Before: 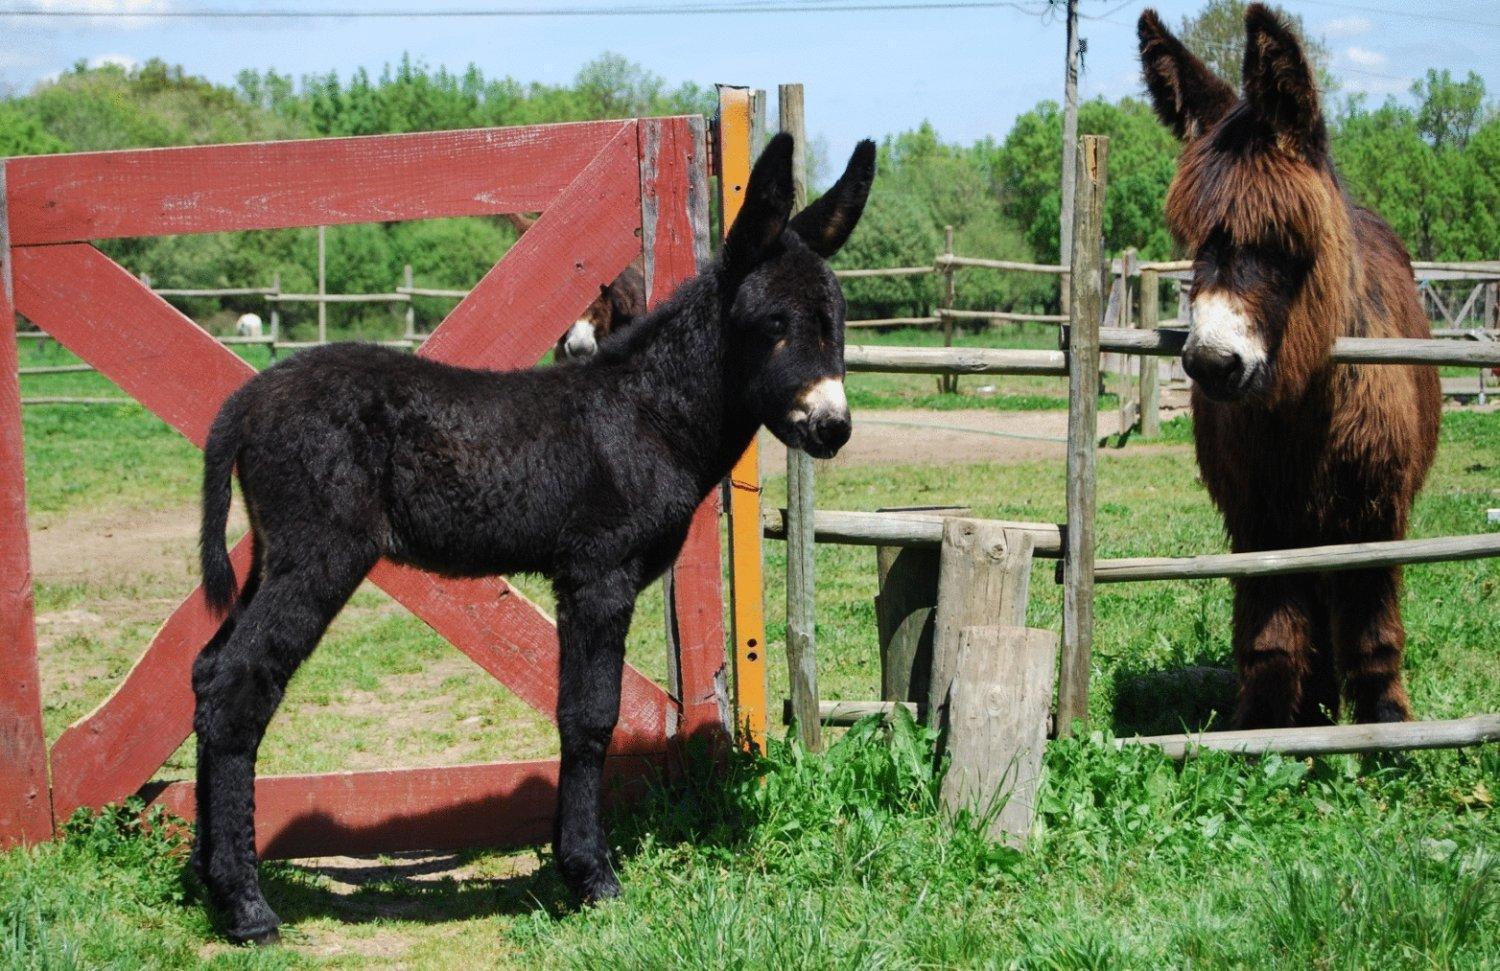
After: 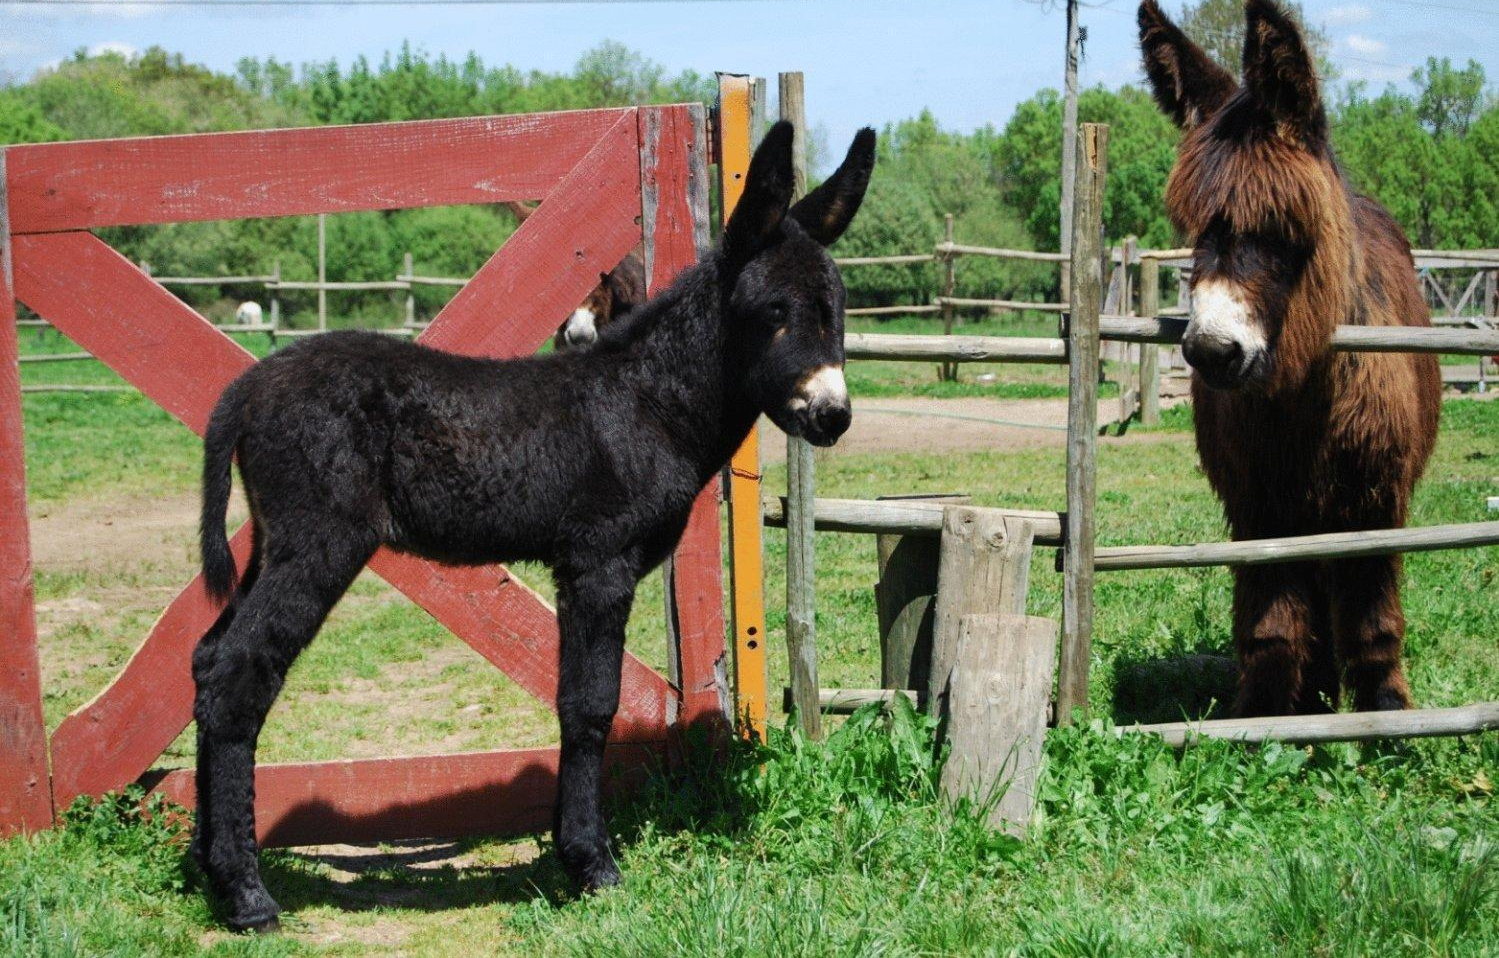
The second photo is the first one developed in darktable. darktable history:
crop: top 1.253%, right 0.007%
